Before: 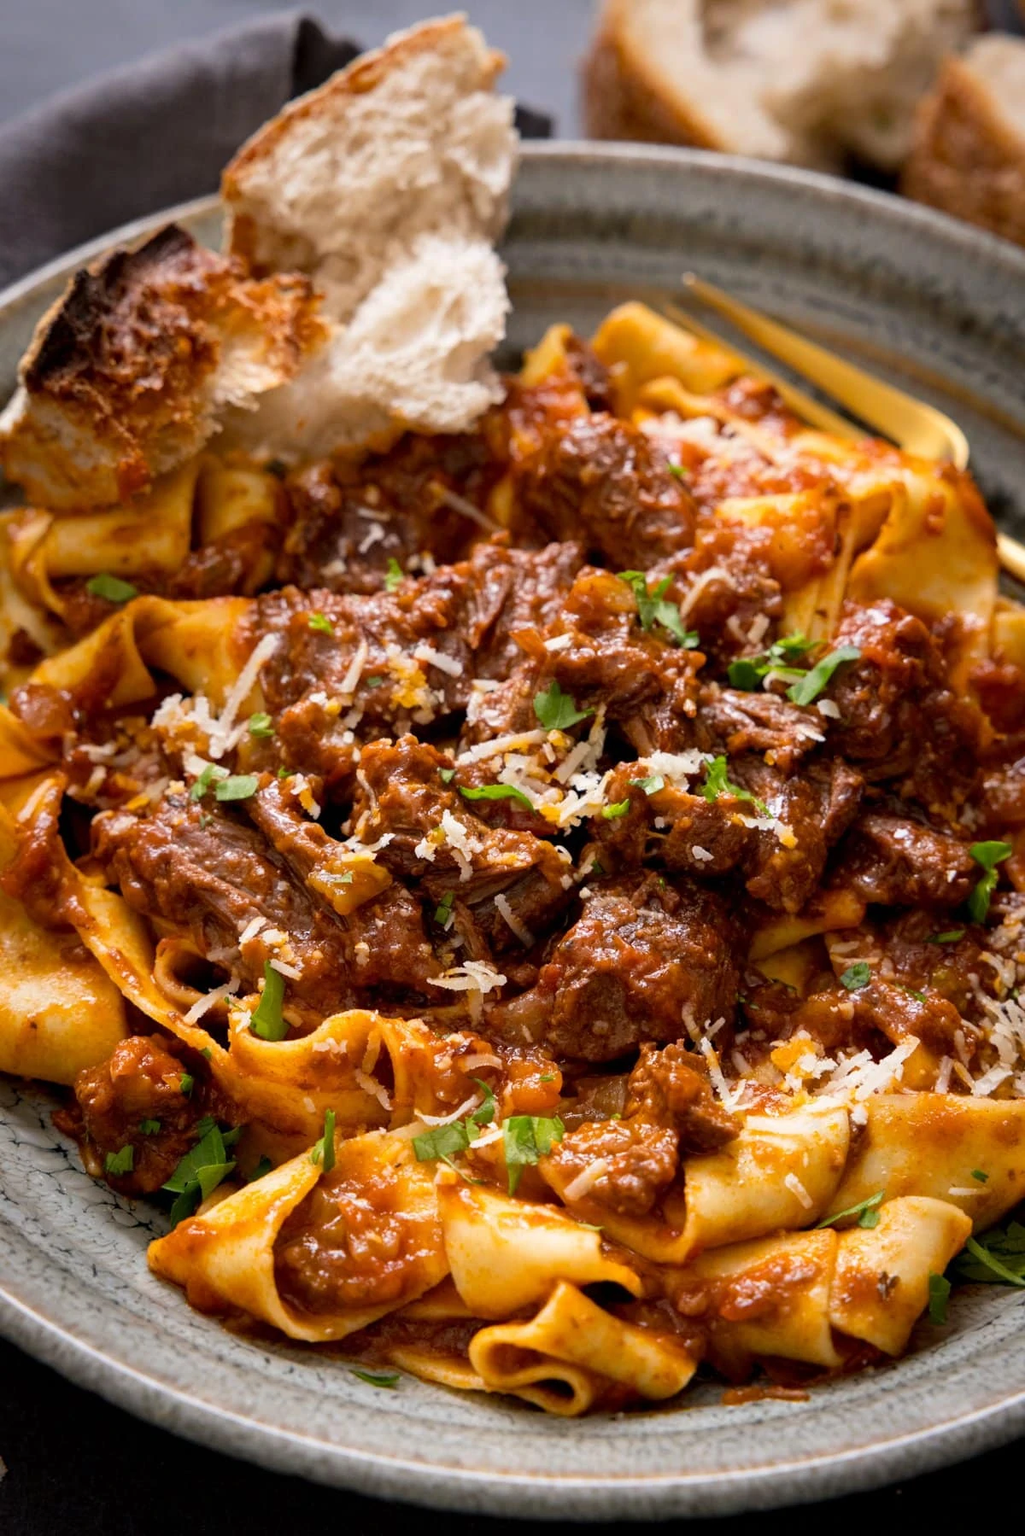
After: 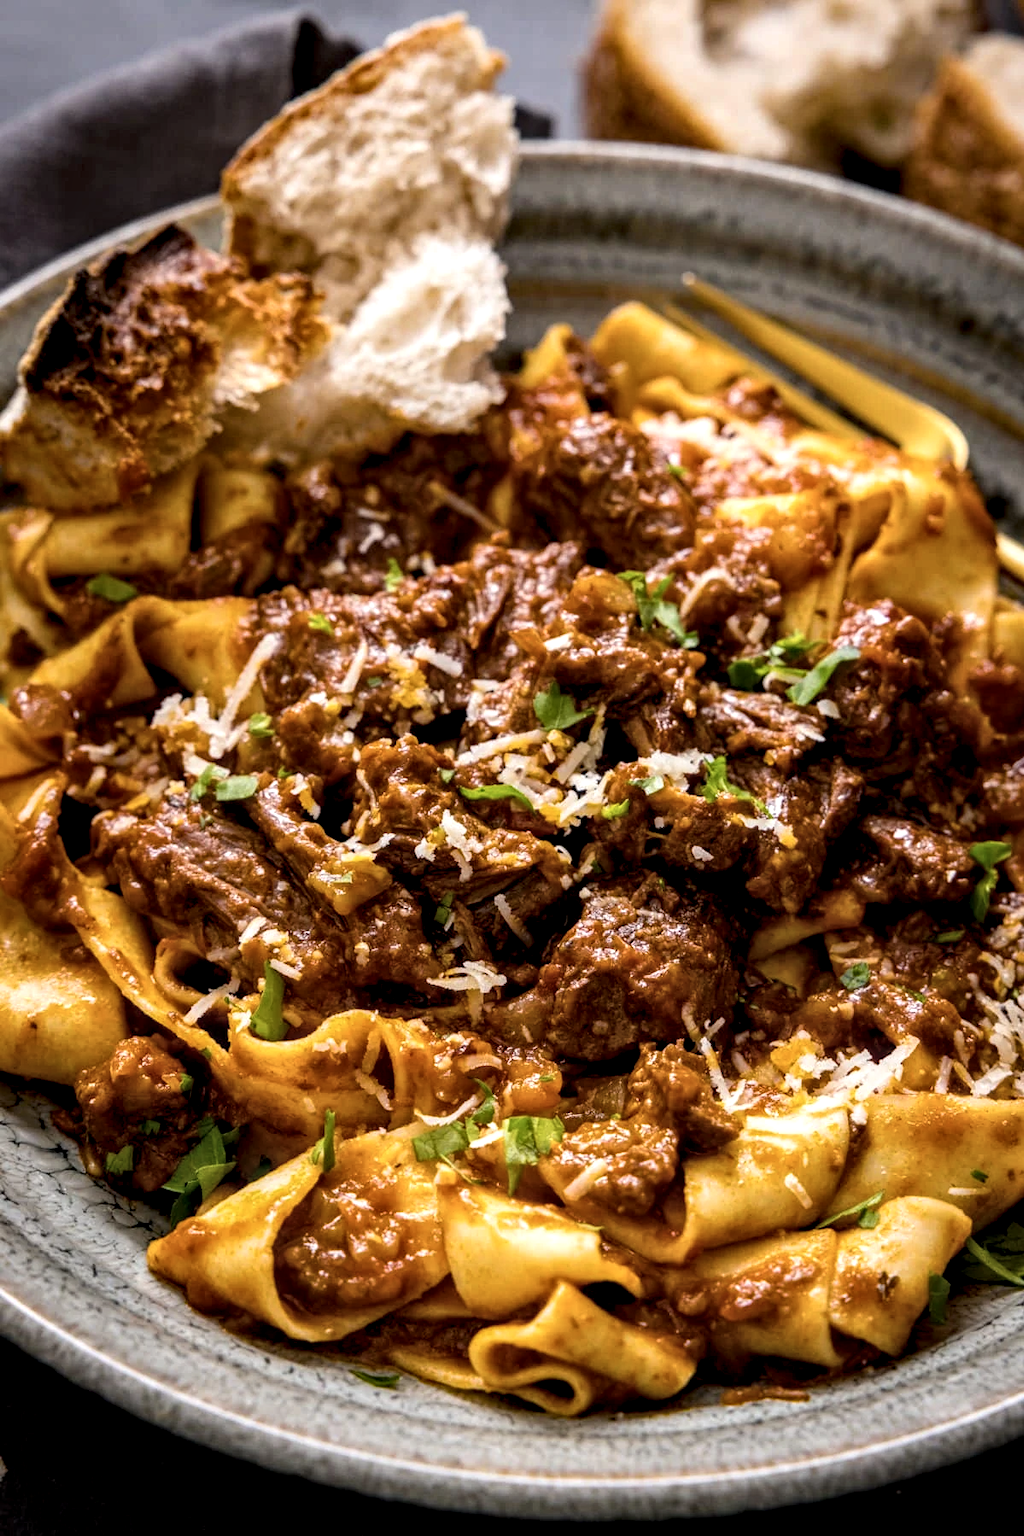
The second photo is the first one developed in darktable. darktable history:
local contrast: detail 150%
color balance rgb: perceptual saturation grading › global saturation 42.399%
contrast brightness saturation: contrast 0.099, saturation -0.293
